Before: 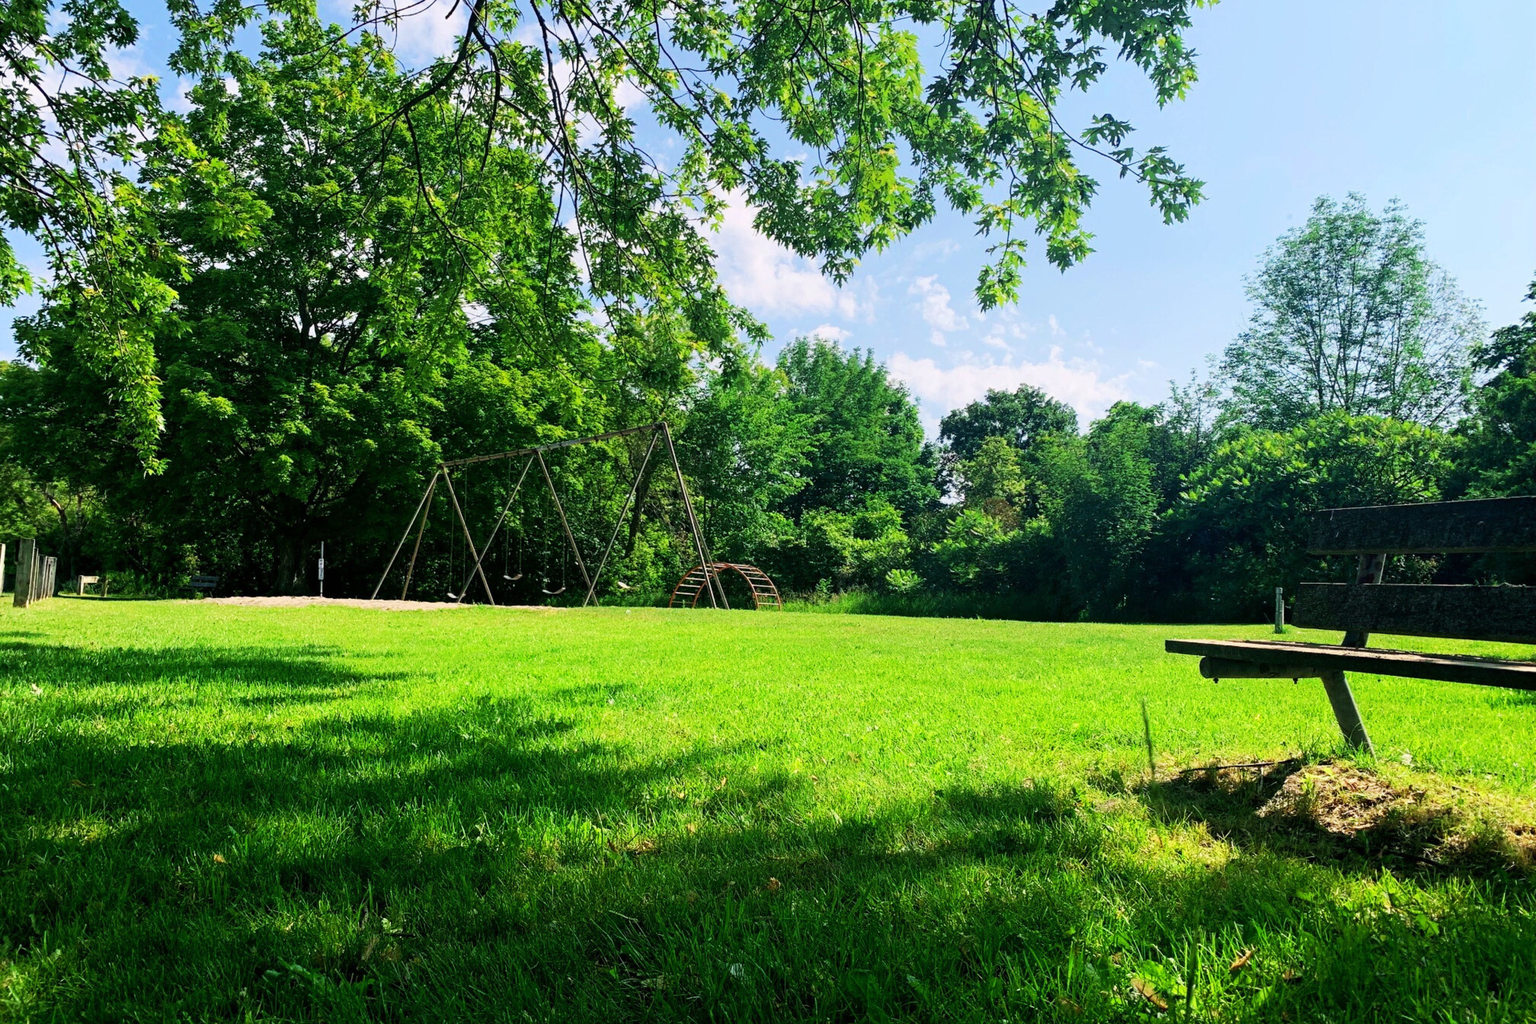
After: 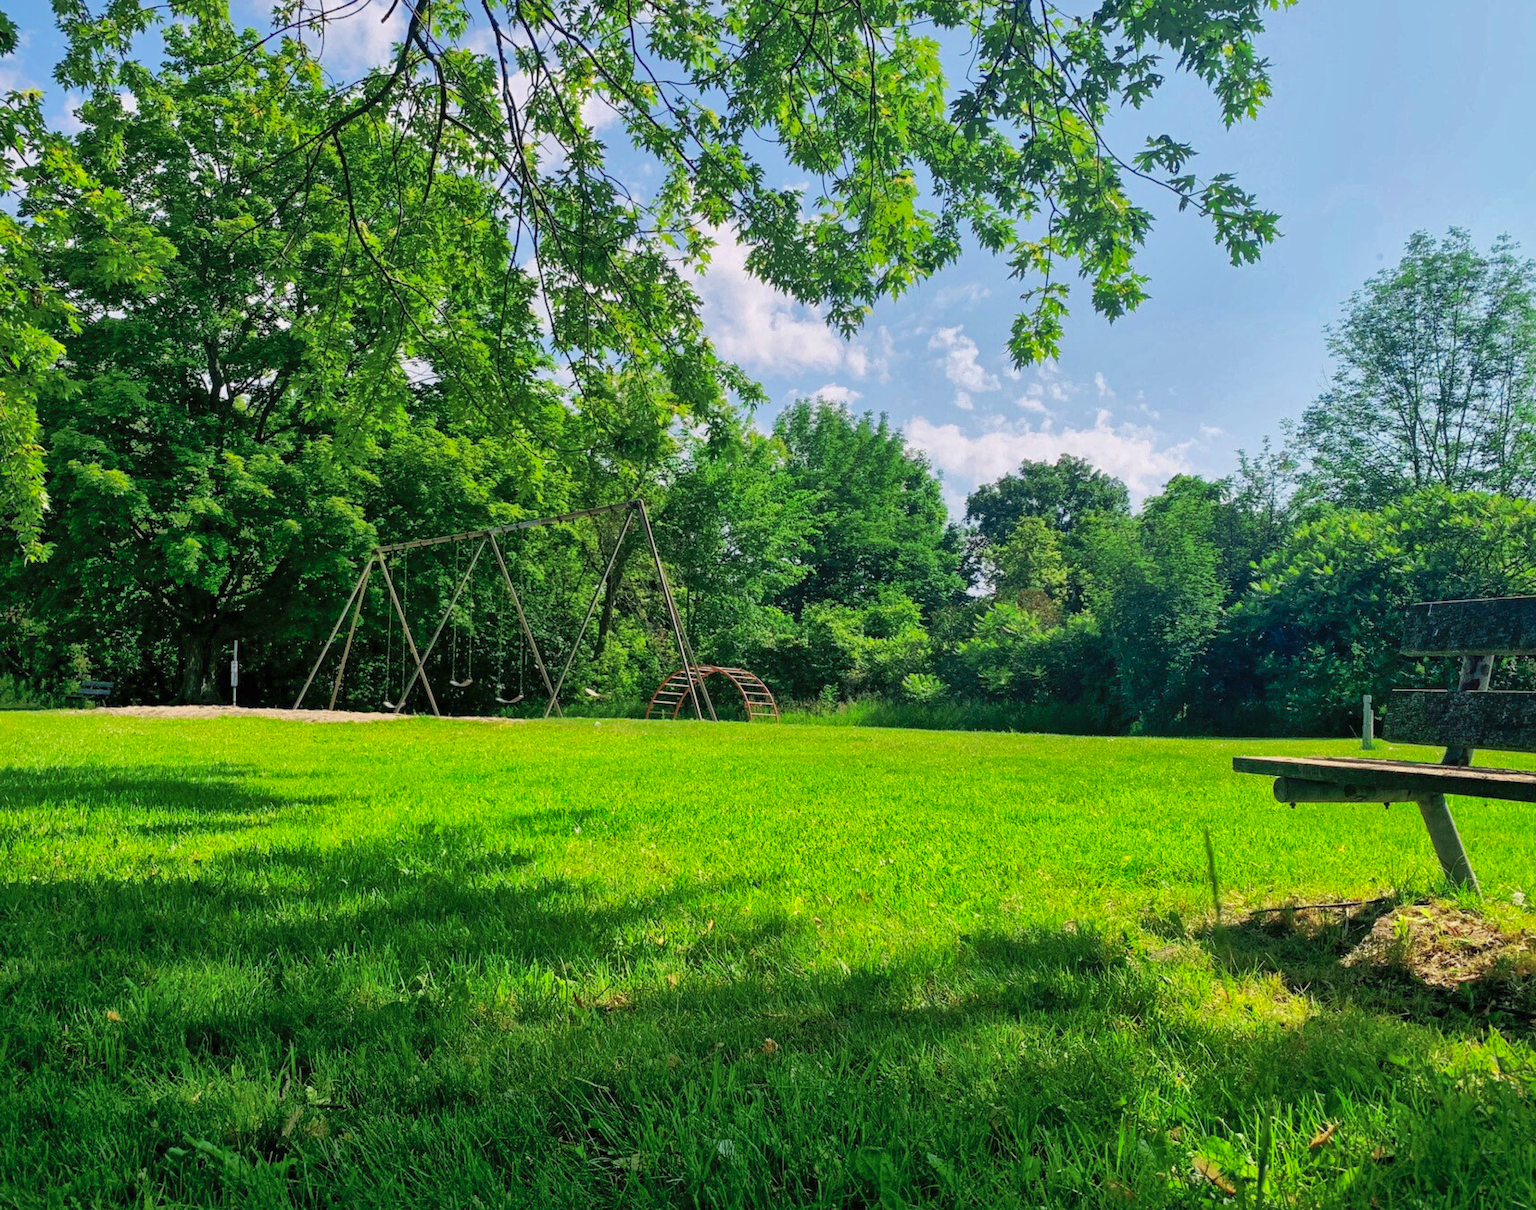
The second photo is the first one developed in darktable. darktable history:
shadows and highlights: shadows 61.18, highlights -59.9
crop: left 8.027%, right 7.425%
